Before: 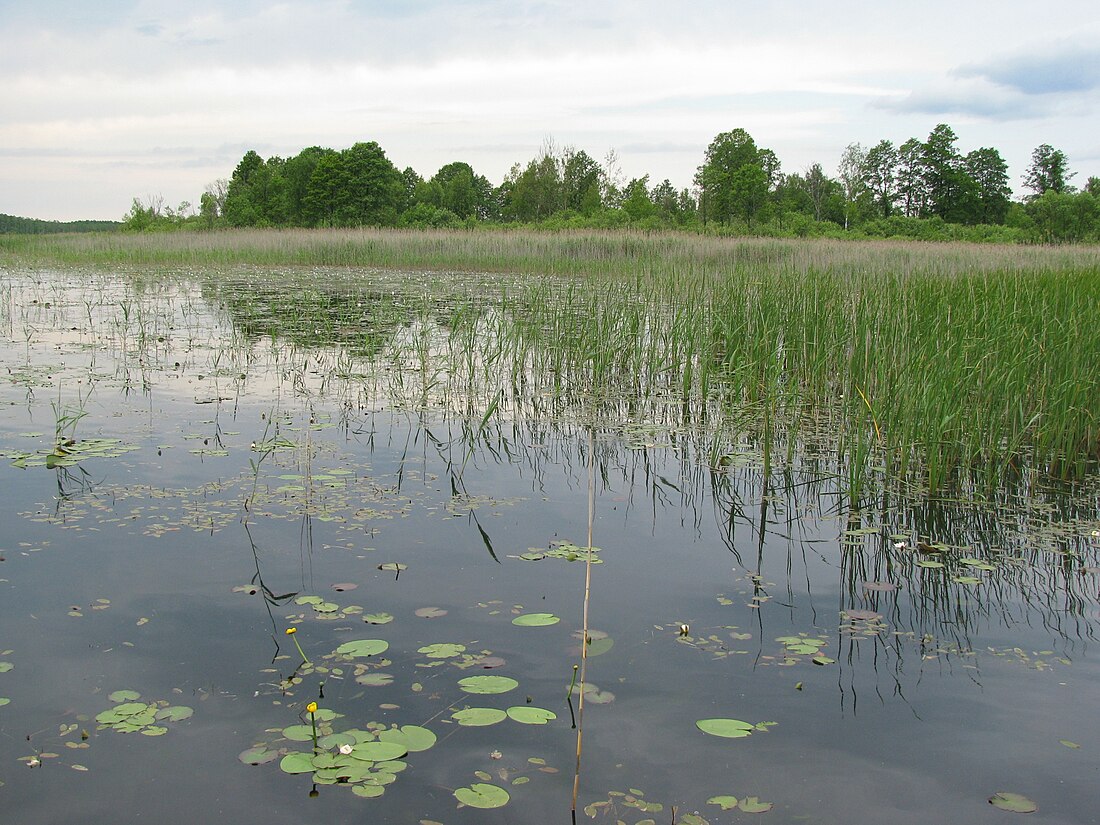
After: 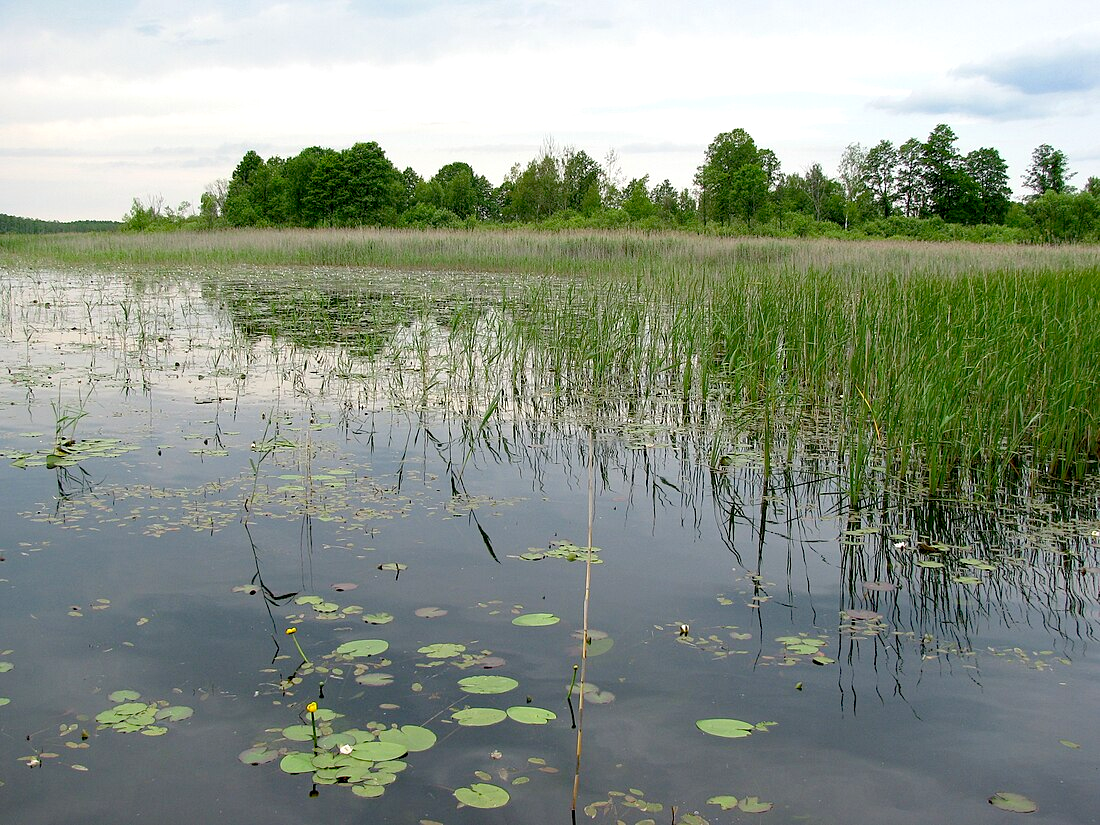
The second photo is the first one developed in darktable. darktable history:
exposure: black level correction 0.023, exposure 0.184 EV, compensate exposure bias true, compensate highlight preservation false
